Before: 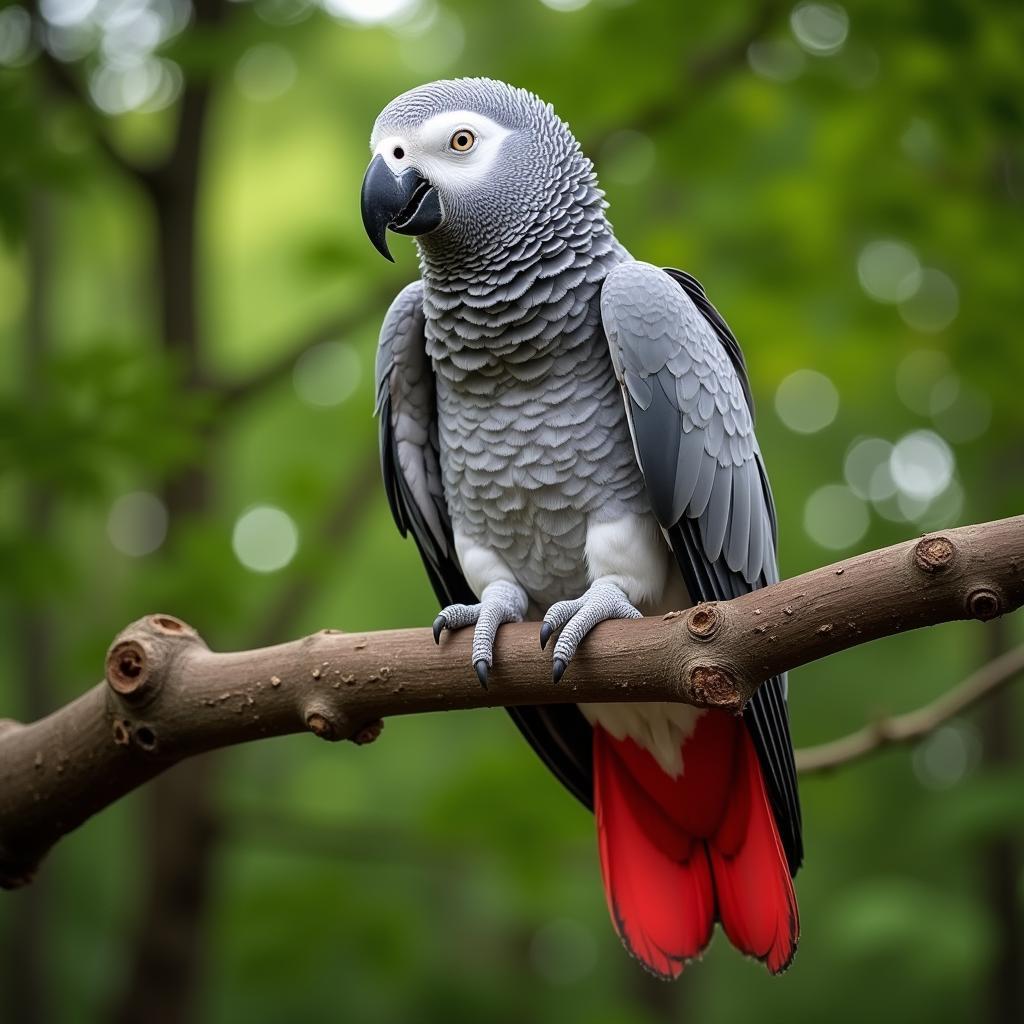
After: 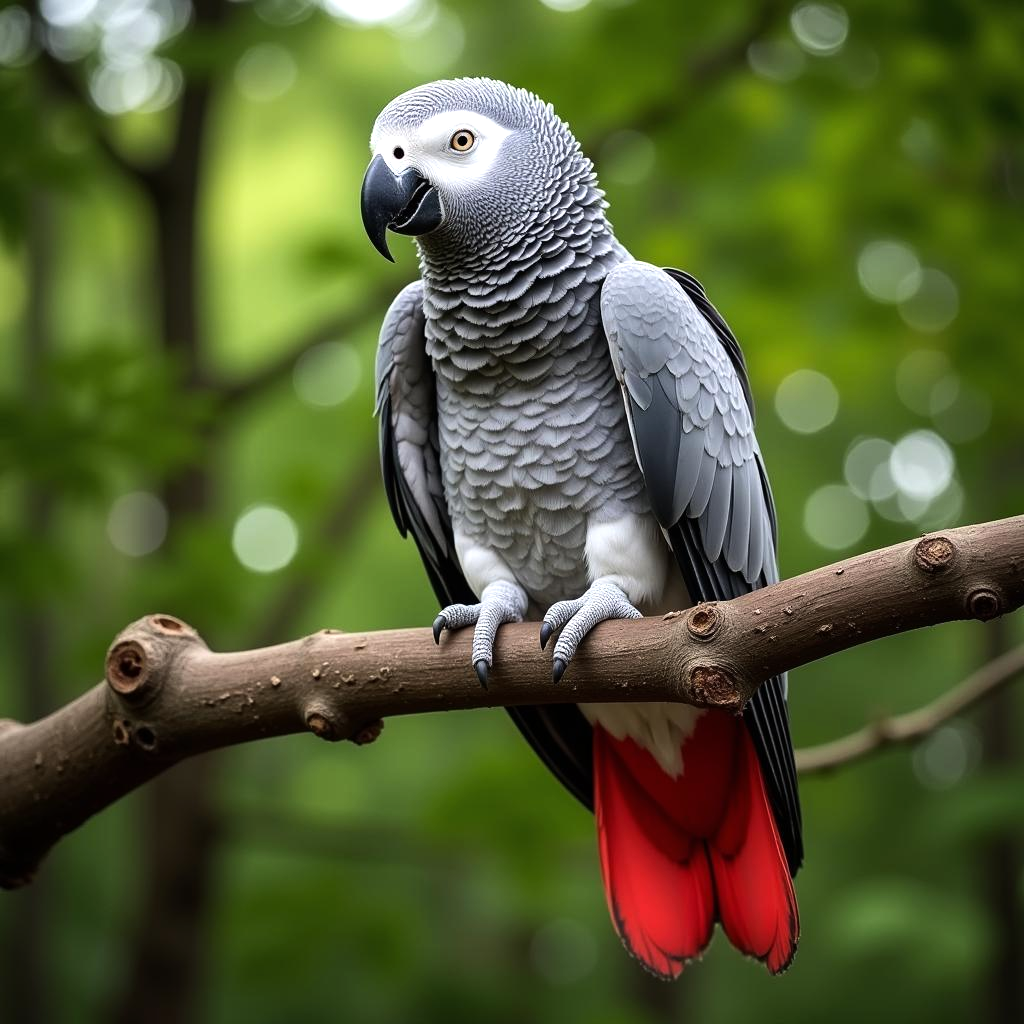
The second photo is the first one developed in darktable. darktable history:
tone equalizer: -8 EV -0.399 EV, -7 EV -0.427 EV, -6 EV -0.341 EV, -5 EV -0.207 EV, -3 EV 0.241 EV, -2 EV 0.357 EV, -1 EV 0.372 EV, +0 EV 0.441 EV, edges refinement/feathering 500, mask exposure compensation -1.57 EV, preserve details no
